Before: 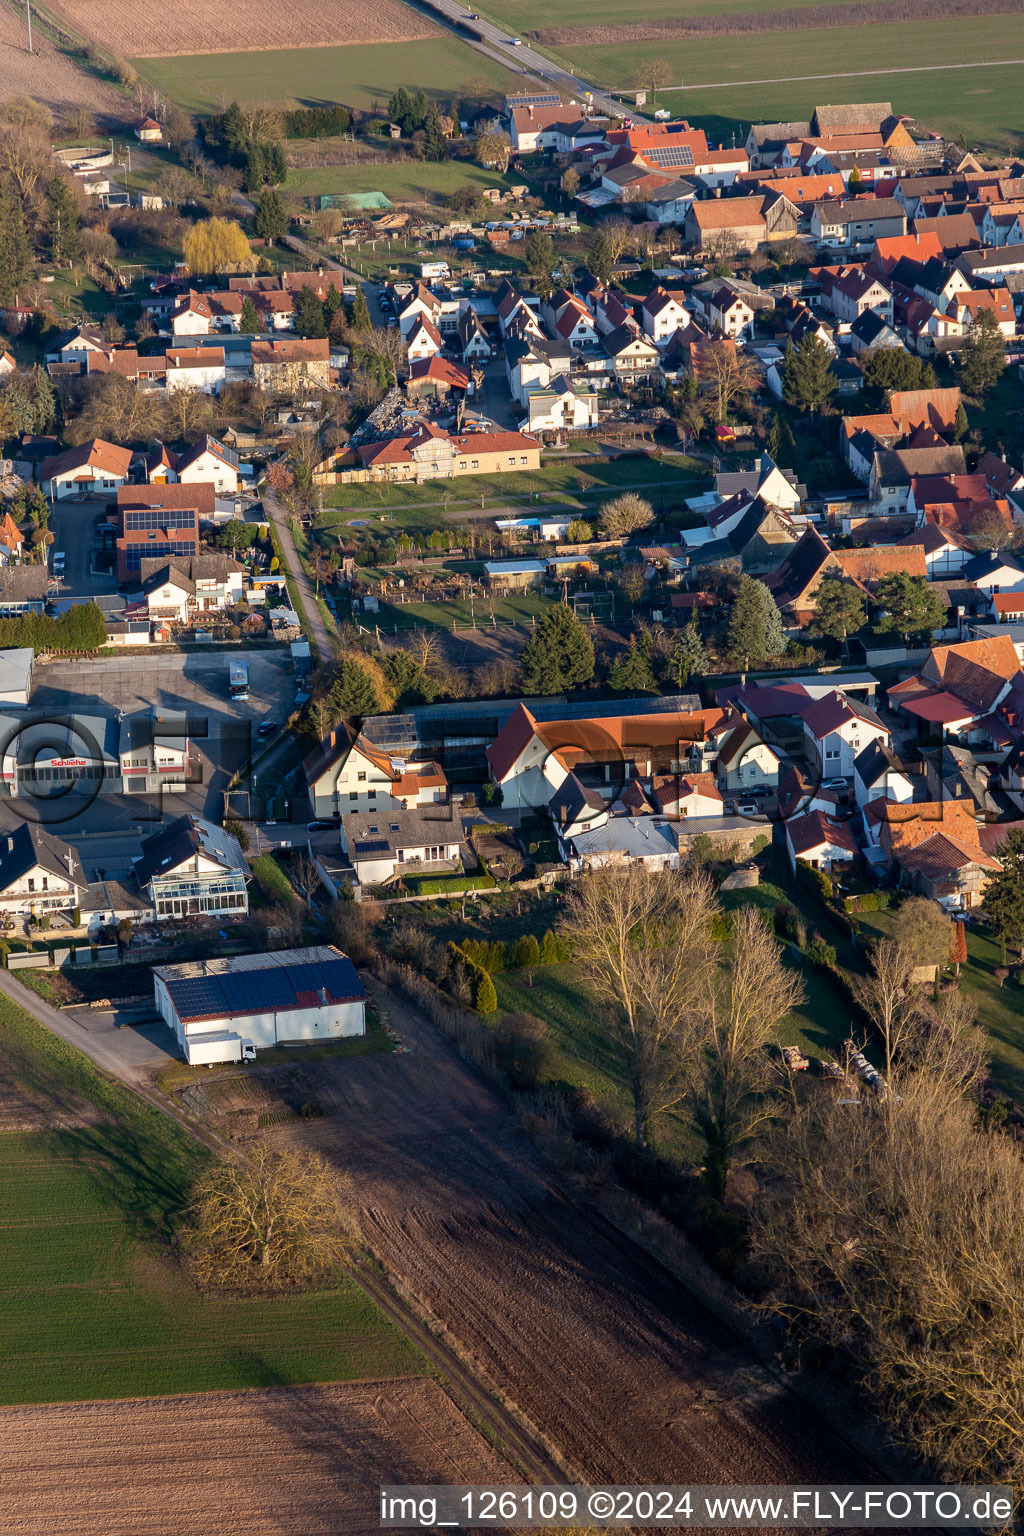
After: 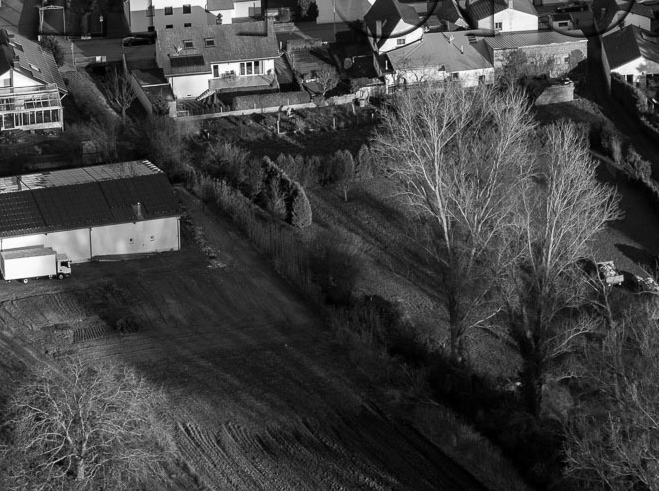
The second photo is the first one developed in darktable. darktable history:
monochrome: on, module defaults
crop: left 18.091%, top 51.13%, right 17.525%, bottom 16.85%
